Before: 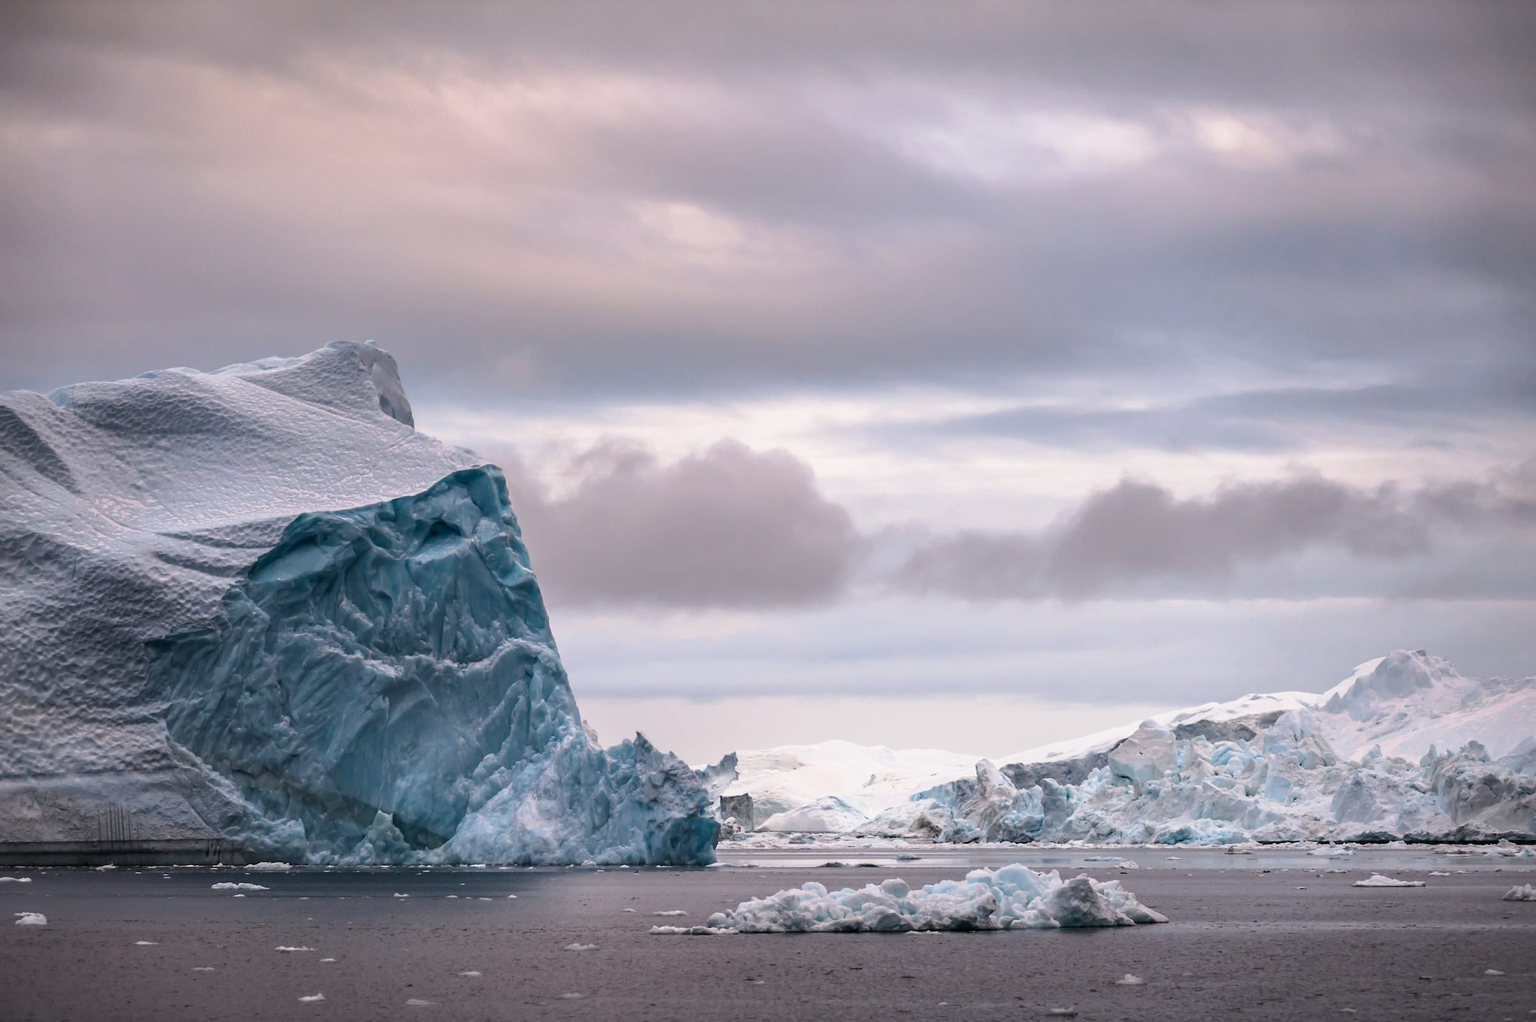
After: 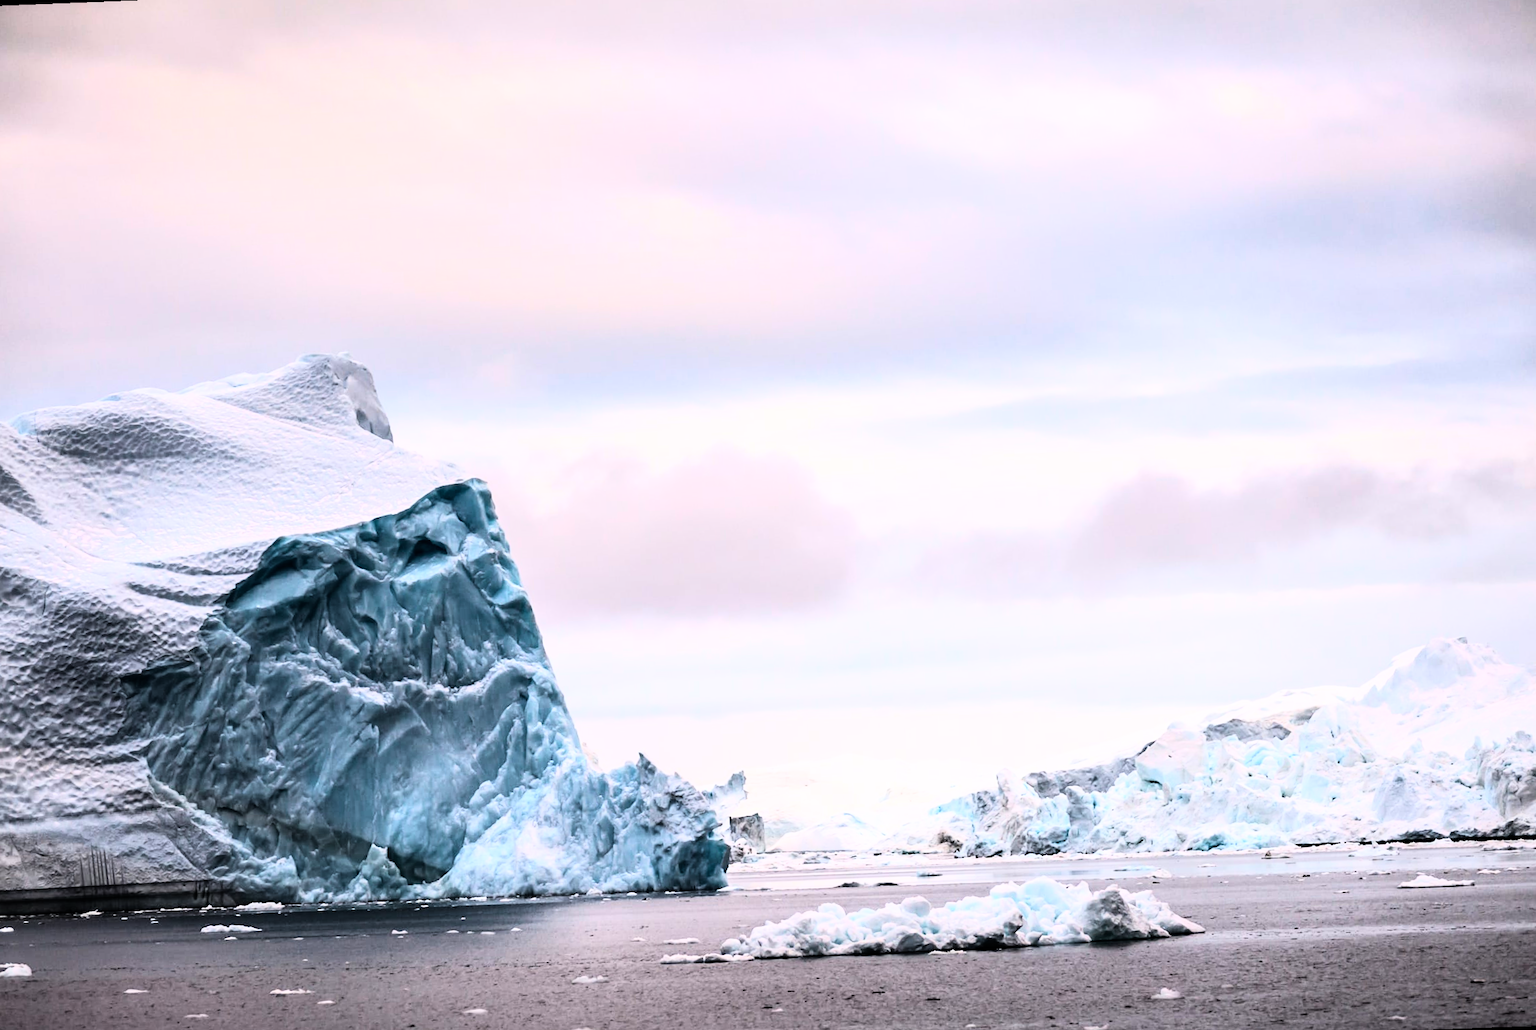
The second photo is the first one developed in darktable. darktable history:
rotate and perspective: rotation -2.12°, lens shift (vertical) 0.009, lens shift (horizontal) -0.008, automatic cropping original format, crop left 0.036, crop right 0.964, crop top 0.05, crop bottom 0.959
rgb curve: curves: ch0 [(0, 0) (0.21, 0.15) (0.24, 0.21) (0.5, 0.75) (0.75, 0.96) (0.89, 0.99) (1, 1)]; ch1 [(0, 0.02) (0.21, 0.13) (0.25, 0.2) (0.5, 0.67) (0.75, 0.9) (0.89, 0.97) (1, 1)]; ch2 [(0, 0.02) (0.21, 0.13) (0.25, 0.2) (0.5, 0.67) (0.75, 0.9) (0.89, 0.97) (1, 1)], compensate middle gray true
